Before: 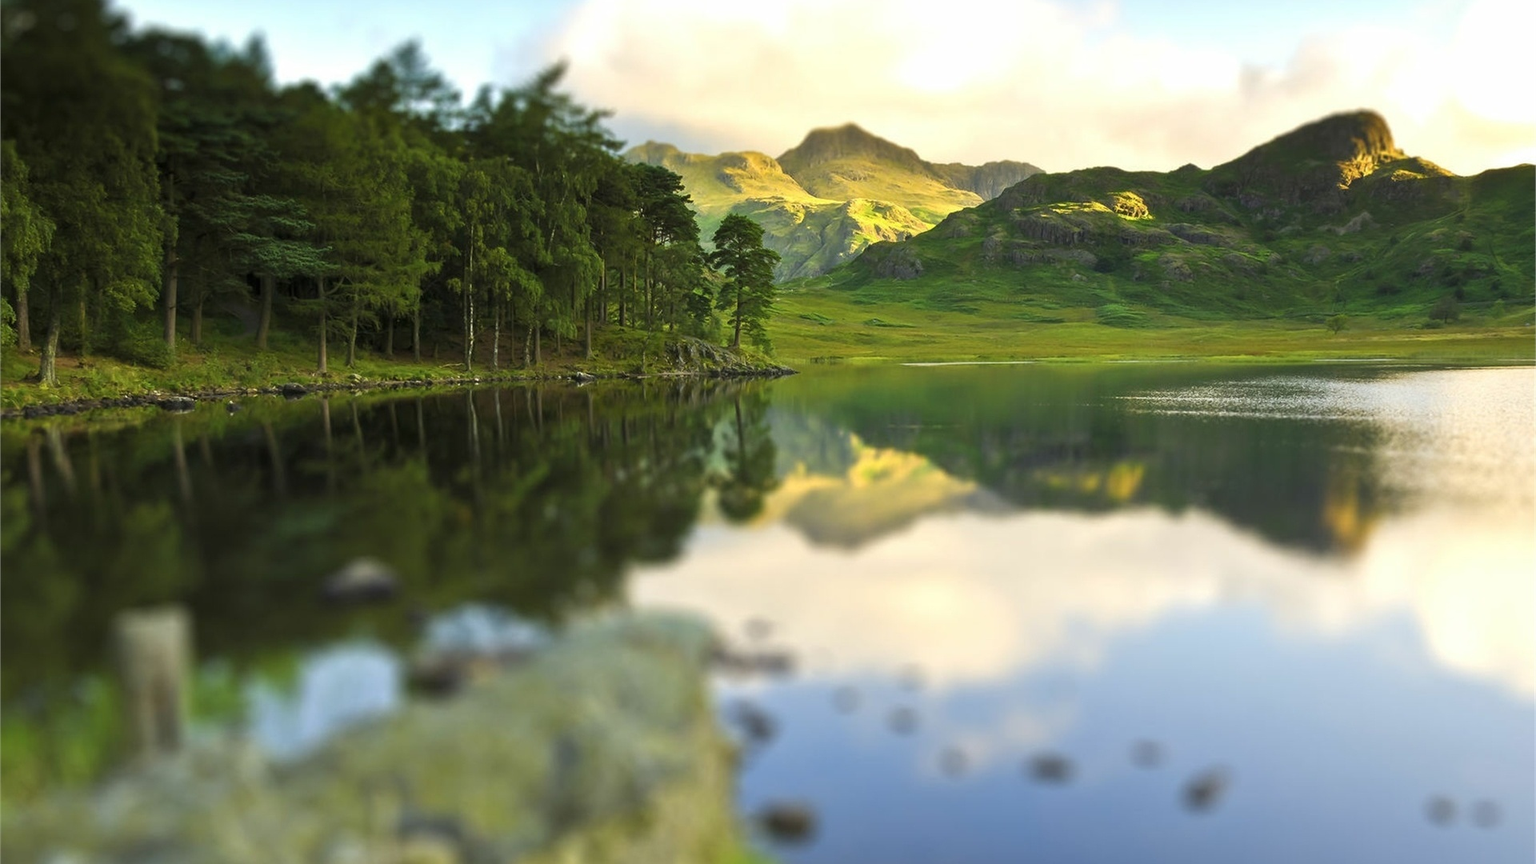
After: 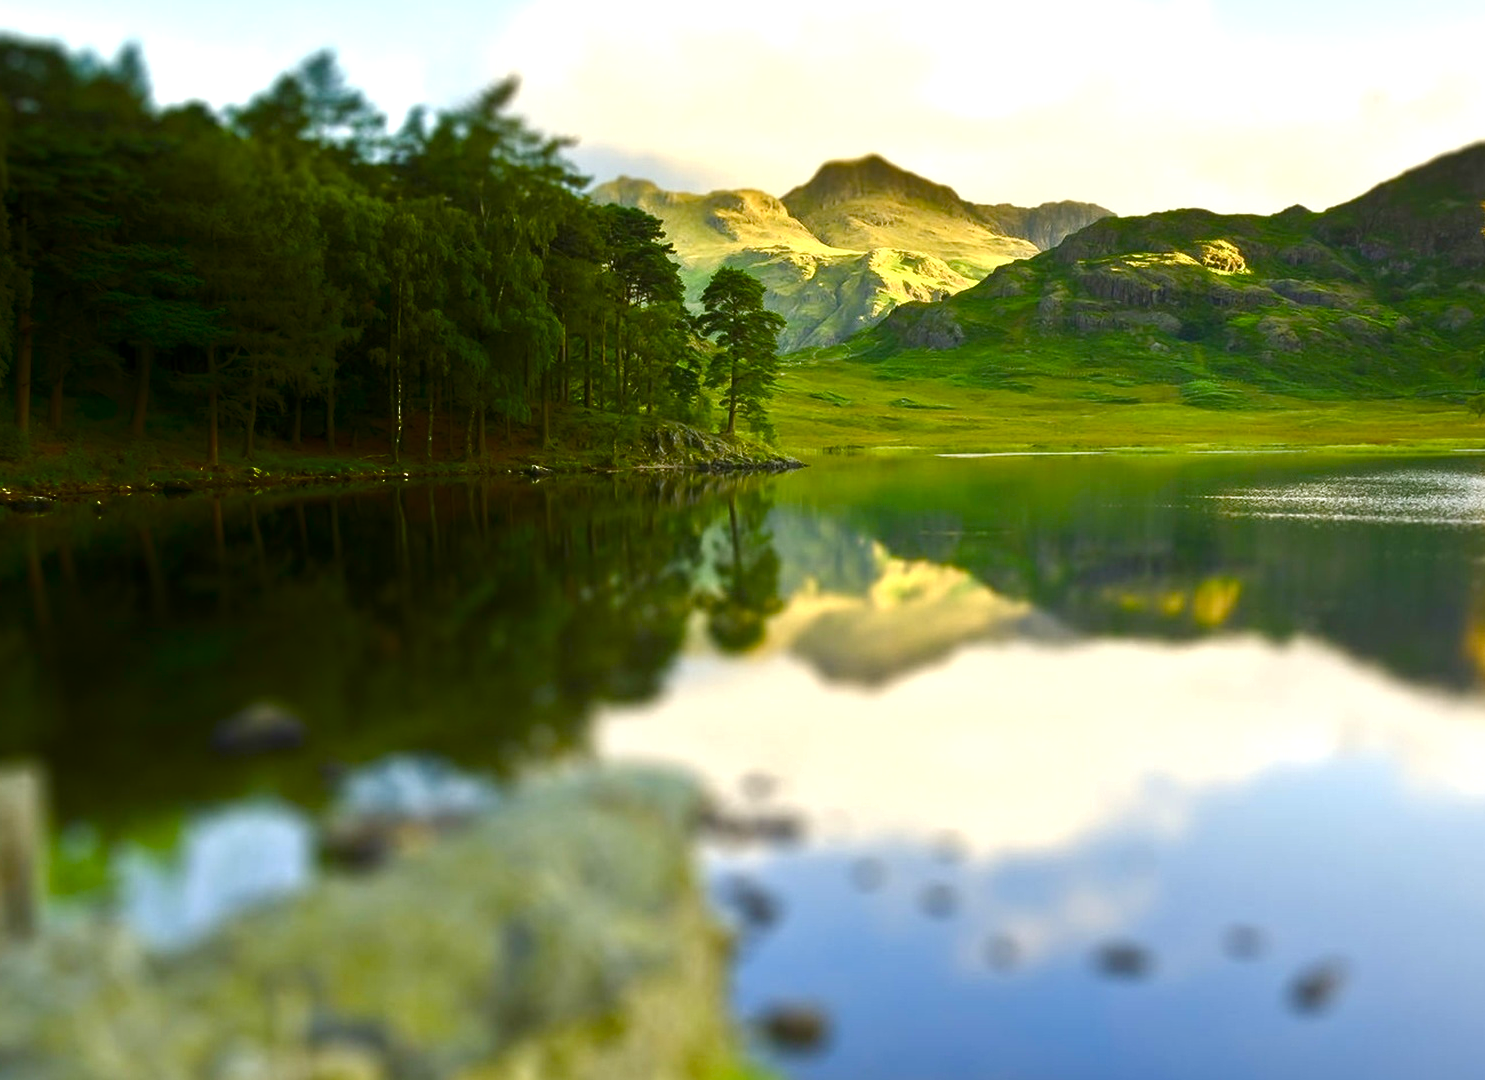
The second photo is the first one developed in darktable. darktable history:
crop: left 9.904%, right 12.73%
color balance rgb: perceptual saturation grading › global saturation 20%, perceptual saturation grading › highlights -50.014%, perceptual saturation grading › shadows 30.865%, perceptual brilliance grading › highlights 9.294%, perceptual brilliance grading › mid-tones 5.07%, global vibrance 40.877%
shadows and highlights: shadows -87.32, highlights -36.31, soften with gaussian
